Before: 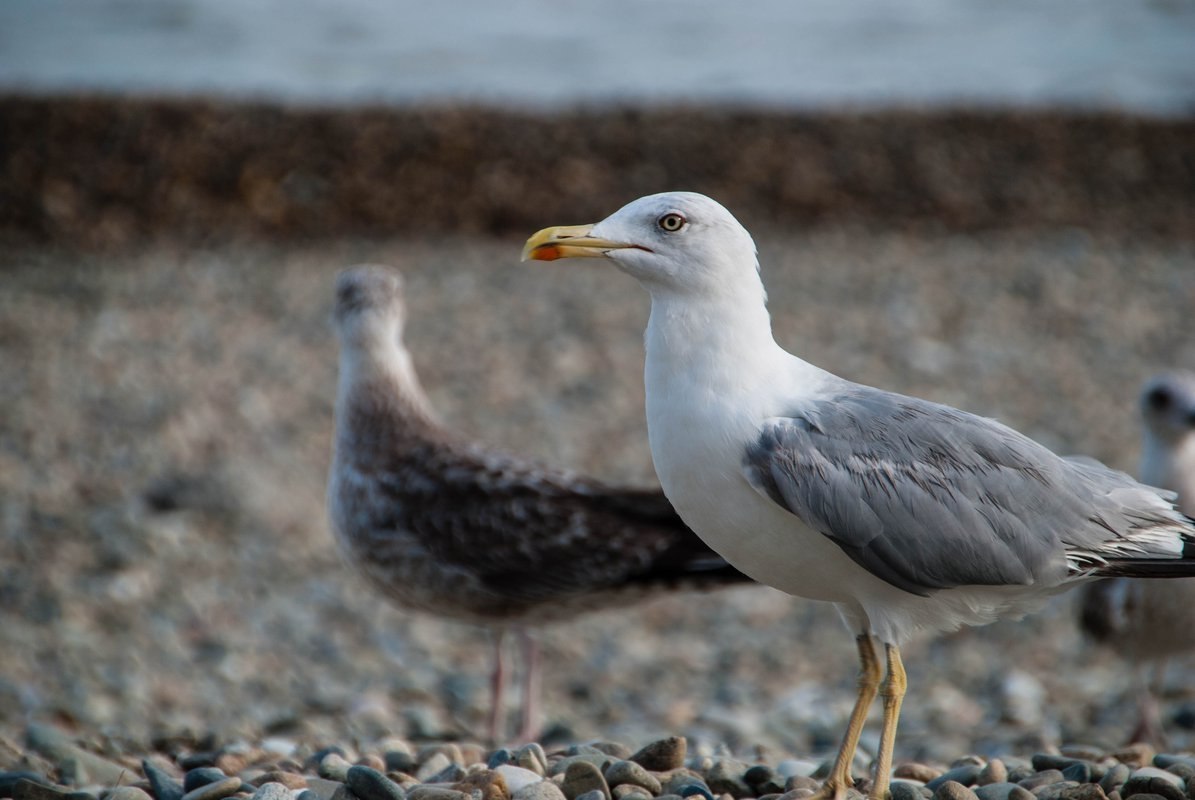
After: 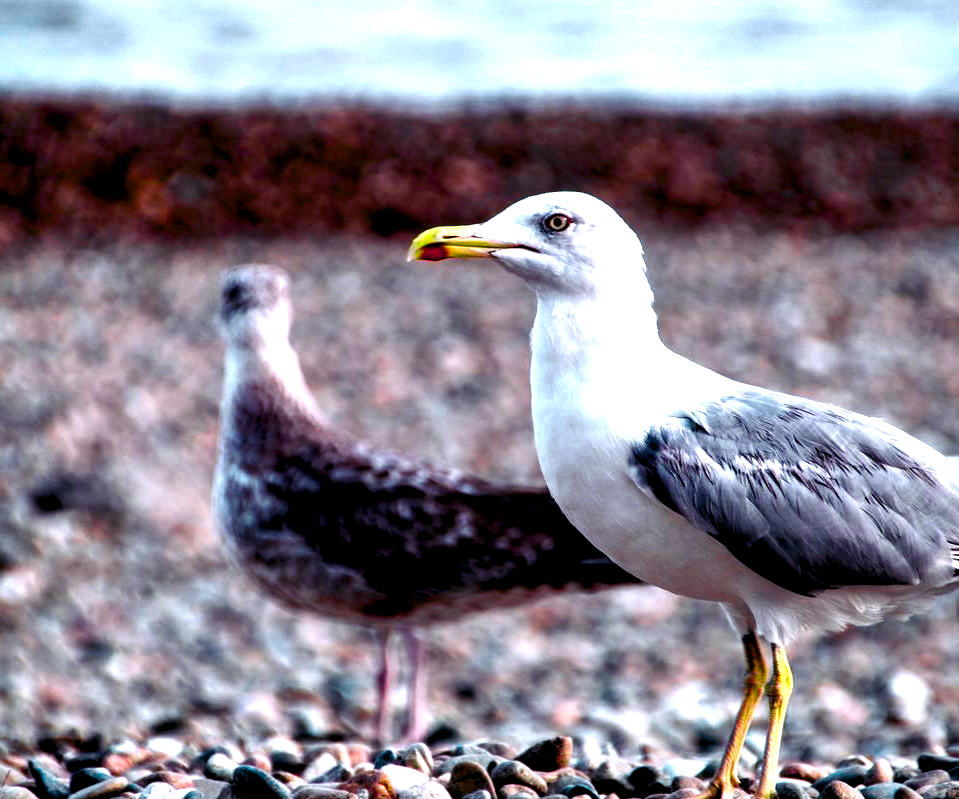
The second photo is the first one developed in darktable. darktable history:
exposure: black level correction 0.005, exposure 0.412 EV, compensate highlight preservation false
tone equalizer: -8 EV -0.759 EV, -7 EV -0.671 EV, -6 EV -0.607 EV, -5 EV -0.394 EV, -3 EV 0.378 EV, -2 EV 0.6 EV, -1 EV 0.69 EV, +0 EV 0.763 EV, edges refinement/feathering 500, mask exposure compensation -1.57 EV, preserve details no
color calibration: illuminant as shot in camera, x 0.358, y 0.373, temperature 4628.91 K
color zones: curves: ch0 [(0, 0.533) (0.126, 0.533) (0.234, 0.533) (0.368, 0.357) (0.5, 0.5) (0.625, 0.5) (0.74, 0.637) (0.875, 0.5)]; ch1 [(0.004, 0.708) (0.129, 0.662) (0.25, 0.5) (0.375, 0.331) (0.496, 0.396) (0.625, 0.649) (0.739, 0.26) (0.875, 0.5) (1, 0.478)]; ch2 [(0, 0.409) (0.132, 0.403) (0.236, 0.558) (0.379, 0.448) (0.5, 0.5) (0.625, 0.5) (0.691, 0.39) (0.875, 0.5)]
color balance rgb: shadows lift › luminance 0.547%, shadows lift › chroma 6.739%, shadows lift › hue 302.3°, highlights gain › chroma 1.549%, highlights gain › hue 309.75°, linear chroma grading › global chroma 9.034%, perceptual saturation grading › global saturation 34.778%, perceptual saturation grading › highlights -24.857%, perceptual saturation grading › shadows 24.831%, global vibrance 50.614%
contrast equalizer: octaves 7, y [[0.601, 0.6, 0.598, 0.598, 0.6, 0.601], [0.5 ×6], [0.5 ×6], [0 ×6], [0 ×6]]
shadows and highlights: shadows 43.68, white point adjustment -1.55, soften with gaussian
crop and rotate: left 9.562%, right 10.14%
